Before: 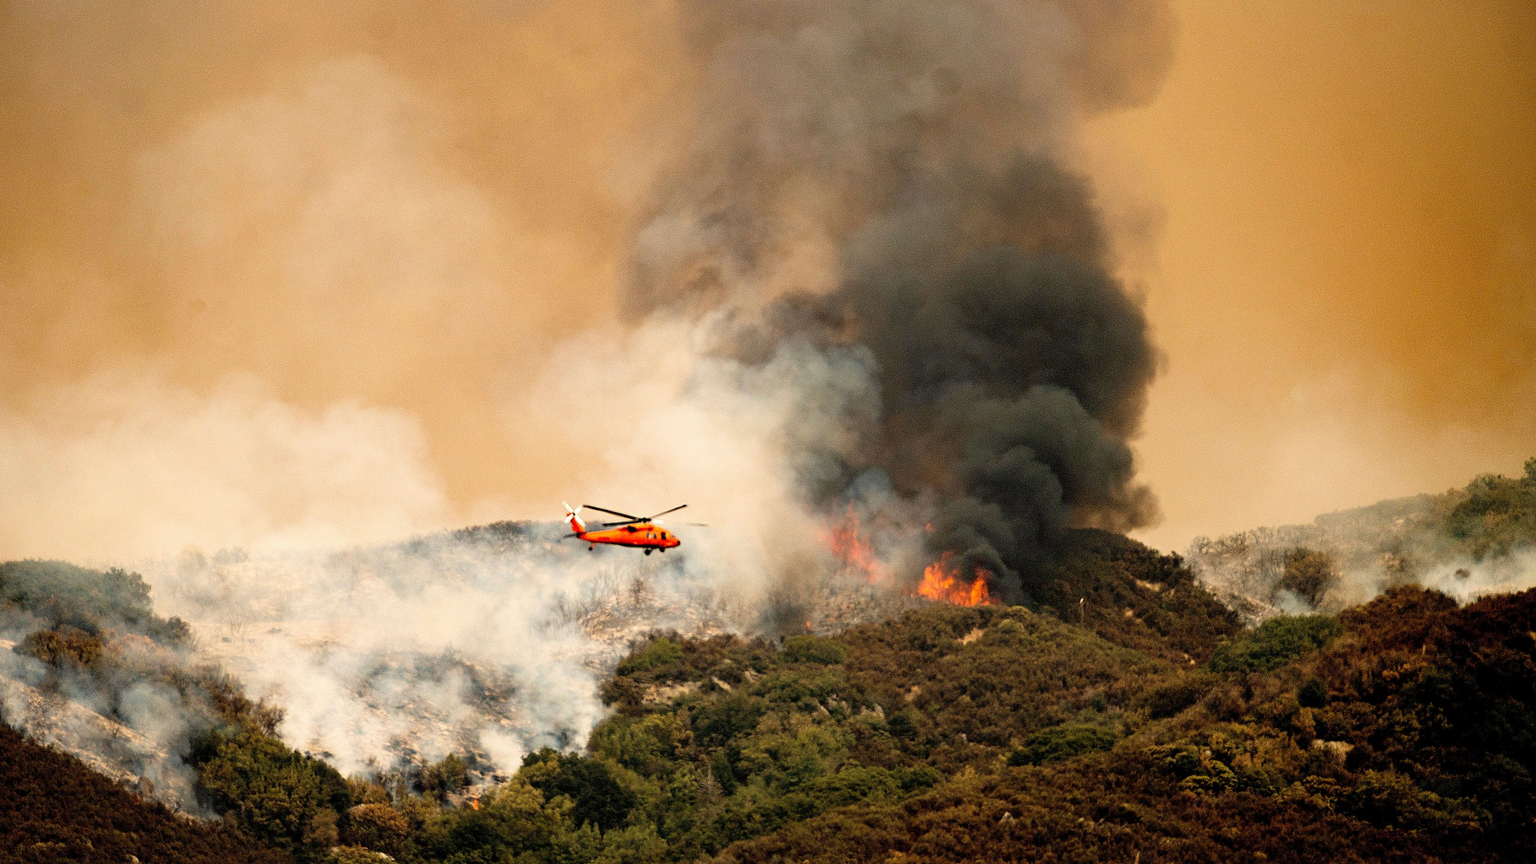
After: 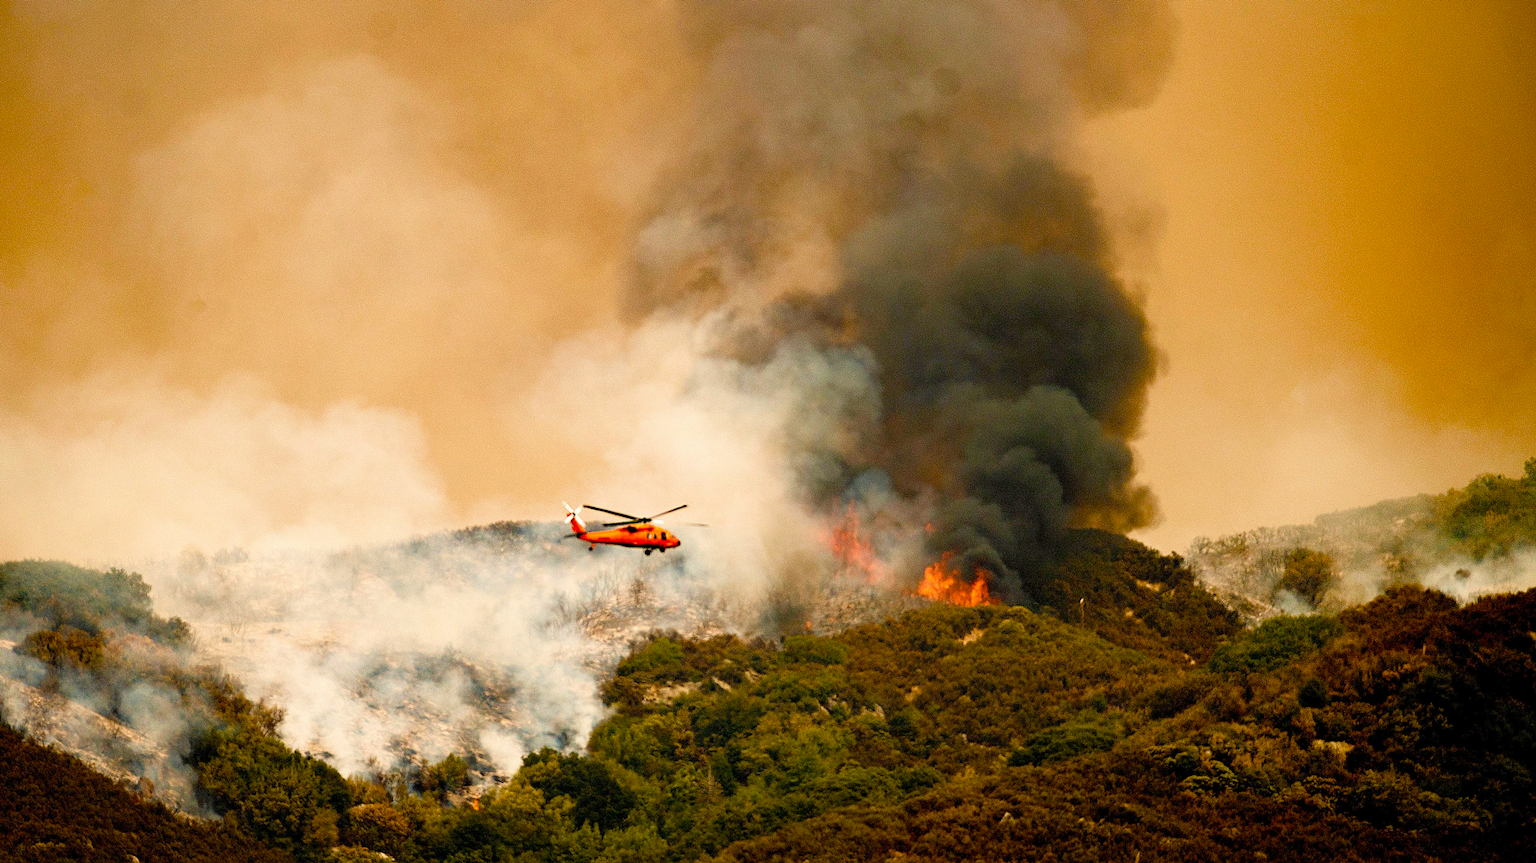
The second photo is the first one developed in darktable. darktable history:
color balance rgb: linear chroma grading › global chroma 9.167%, perceptual saturation grading › global saturation 0.935%, perceptual saturation grading › highlights -16.674%, perceptual saturation grading › mid-tones 32.392%, perceptual saturation grading › shadows 50.444%, global vibrance 20%
crop: bottom 0.057%
velvia: strength 15.56%
